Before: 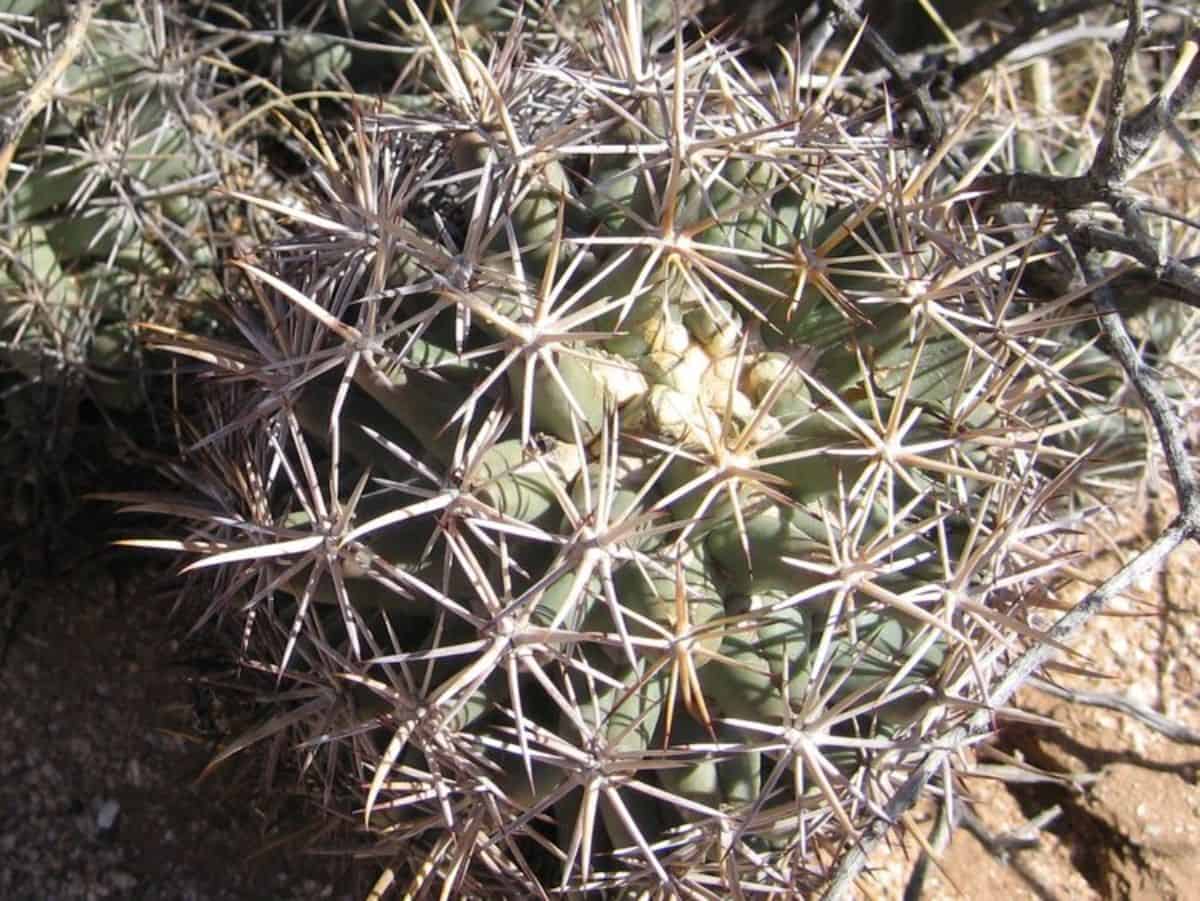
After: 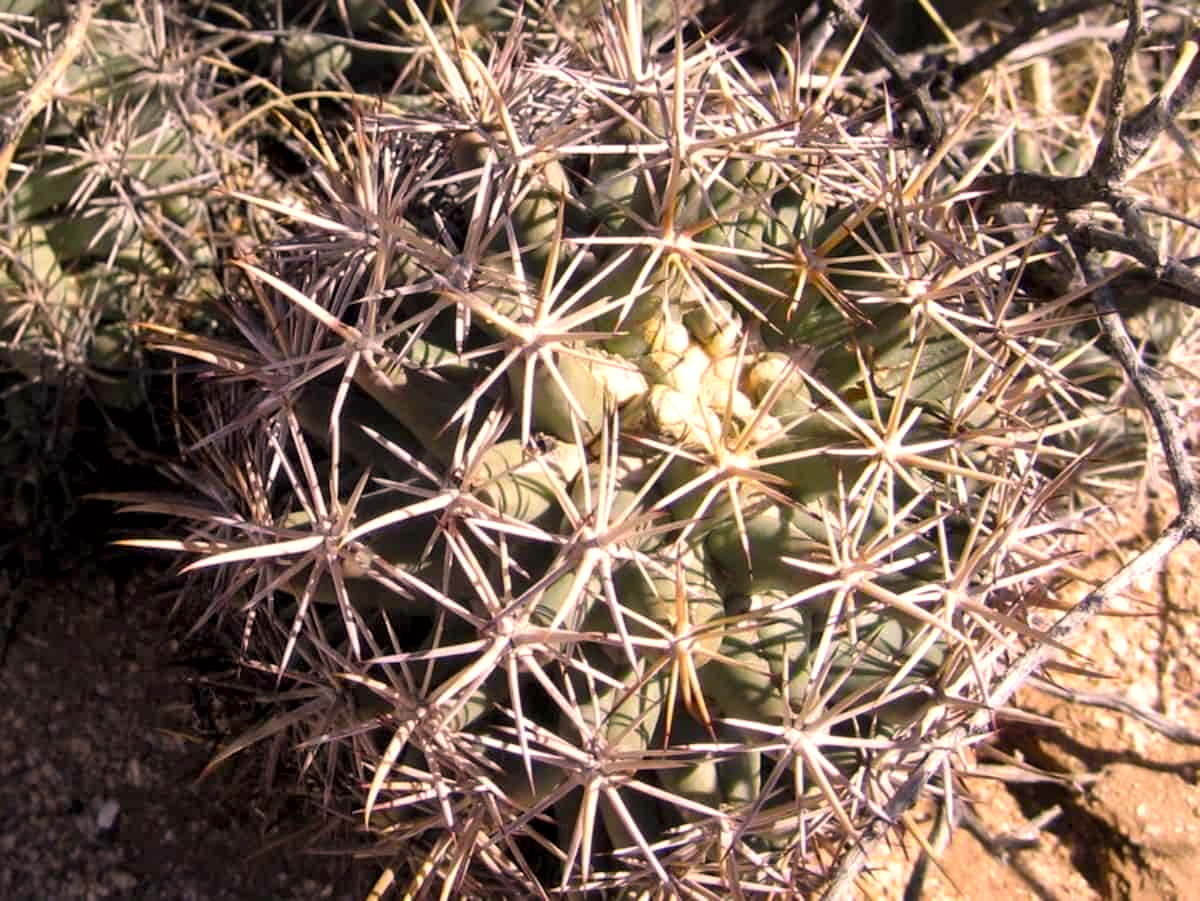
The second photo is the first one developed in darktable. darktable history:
color correction: highlights a* 11.96, highlights b* 11.58
levels: levels [0.016, 0.5, 0.996]
color balance: lift [1, 1, 0.999, 1.001], gamma [1, 1.003, 1.005, 0.995], gain [1, 0.992, 0.988, 1.012], contrast 5%, output saturation 110%
local contrast: mode bilateral grid, contrast 20, coarseness 100, detail 150%, midtone range 0.2
